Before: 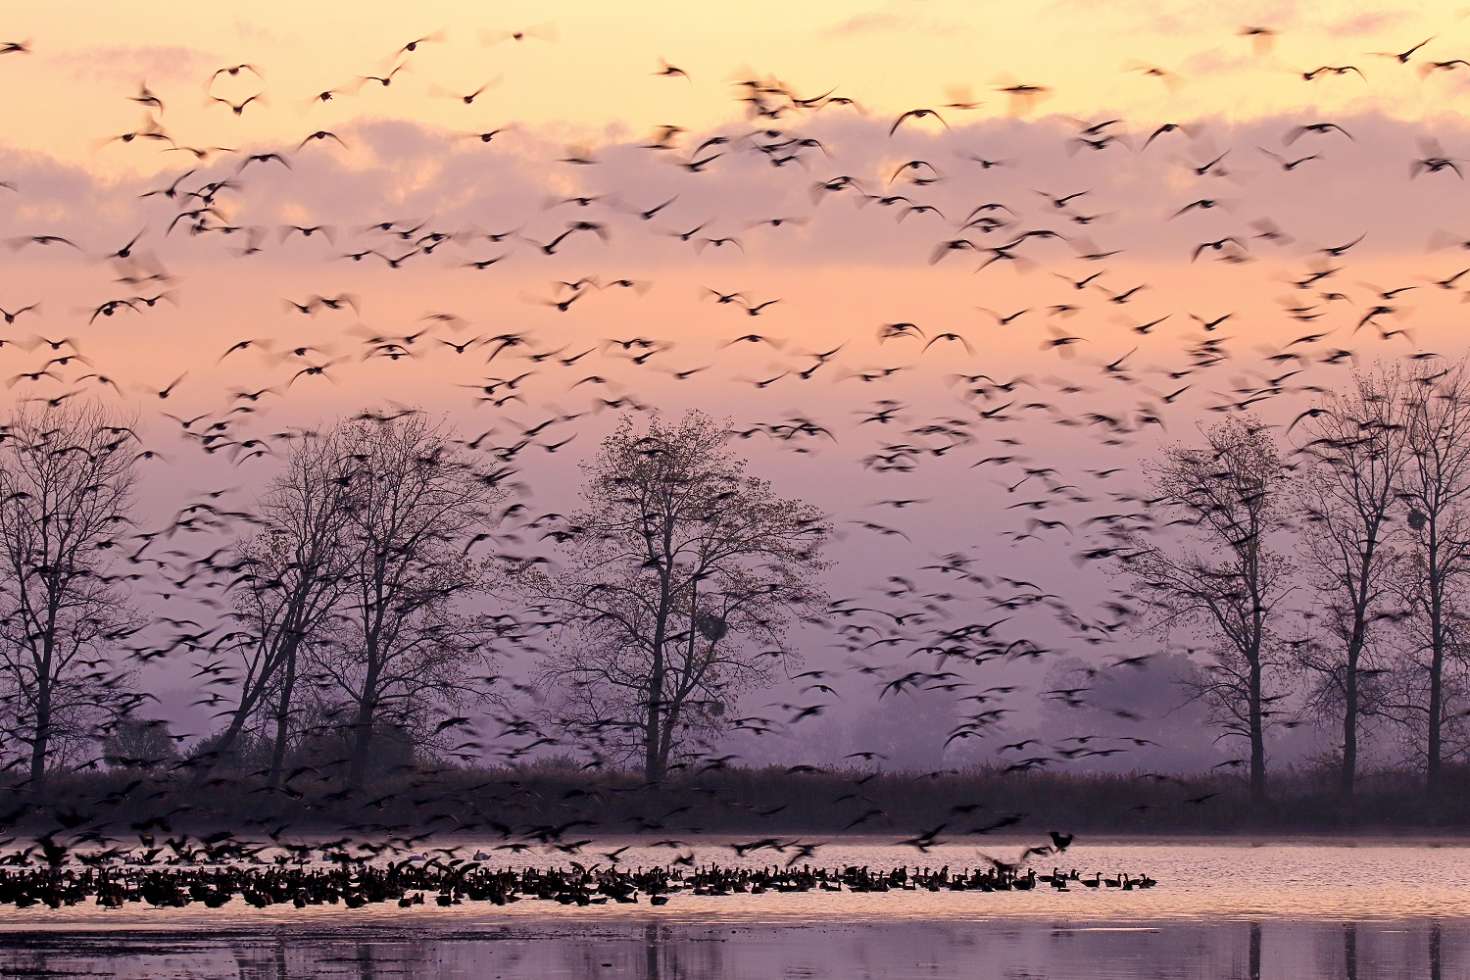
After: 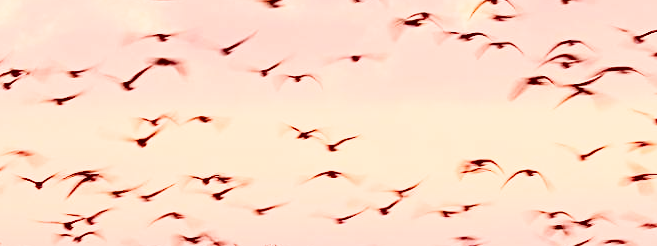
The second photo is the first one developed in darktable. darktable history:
base curve: curves: ch0 [(0, 0.003) (0.001, 0.002) (0.006, 0.004) (0.02, 0.022) (0.048, 0.086) (0.094, 0.234) (0.162, 0.431) (0.258, 0.629) (0.385, 0.8) (0.548, 0.918) (0.751, 0.988) (1, 1)], preserve colors none
color correction: highlights a* 9.03, highlights b* 8.71, shadows a* 40, shadows b* 40, saturation 0.8
crop: left 28.64%, top 16.832%, right 26.637%, bottom 58.055%
